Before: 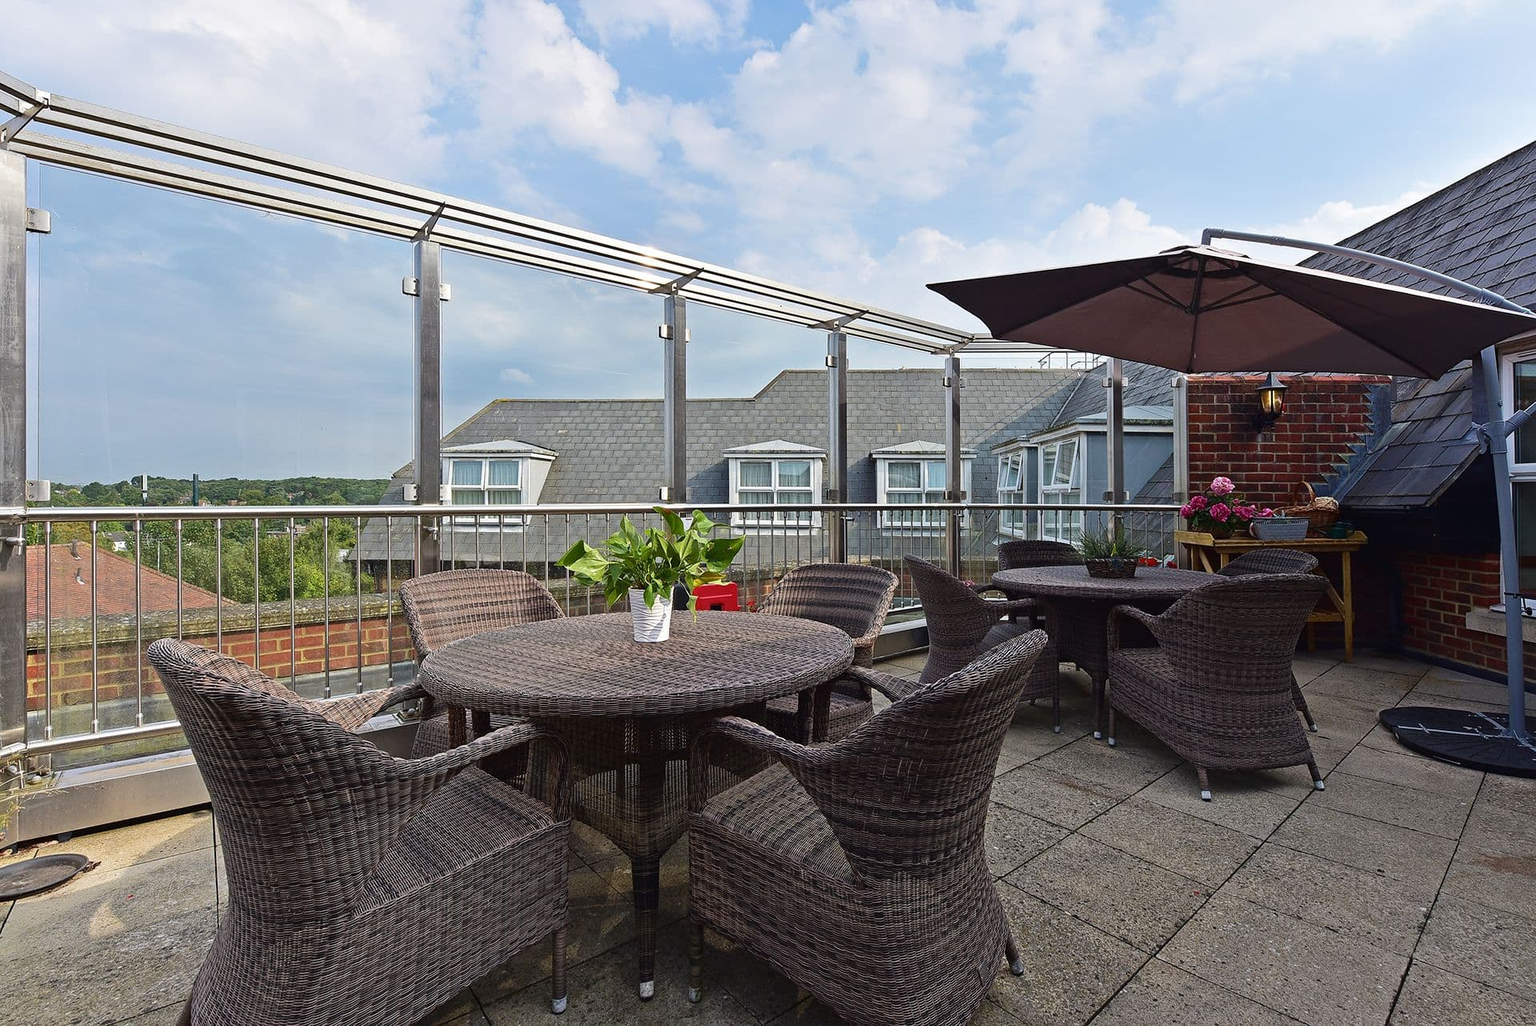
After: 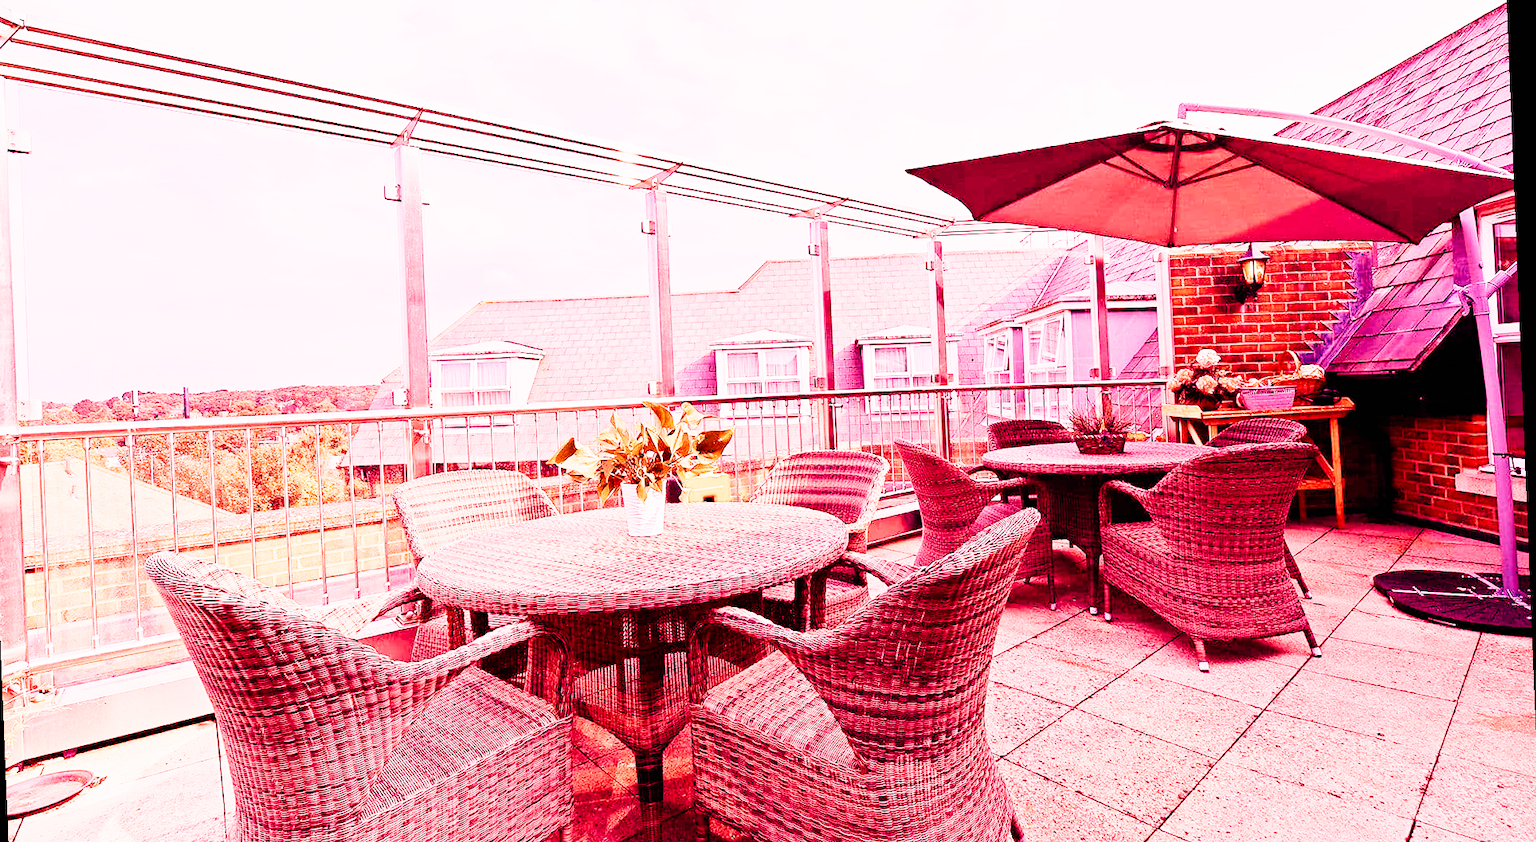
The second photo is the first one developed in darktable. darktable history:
crop and rotate: left 1.814%, top 12.818%, right 0.25%, bottom 9.225%
white balance: red 4.26, blue 1.802
rgb levels: levels [[0.01, 0.419, 0.839], [0, 0.5, 1], [0, 0.5, 1]]
sigmoid: contrast 2, skew -0.2, preserve hue 0%, red attenuation 0.1, red rotation 0.035, green attenuation 0.1, green rotation -0.017, blue attenuation 0.15, blue rotation -0.052, base primaries Rec2020
rotate and perspective: rotation -2.29°, automatic cropping off
